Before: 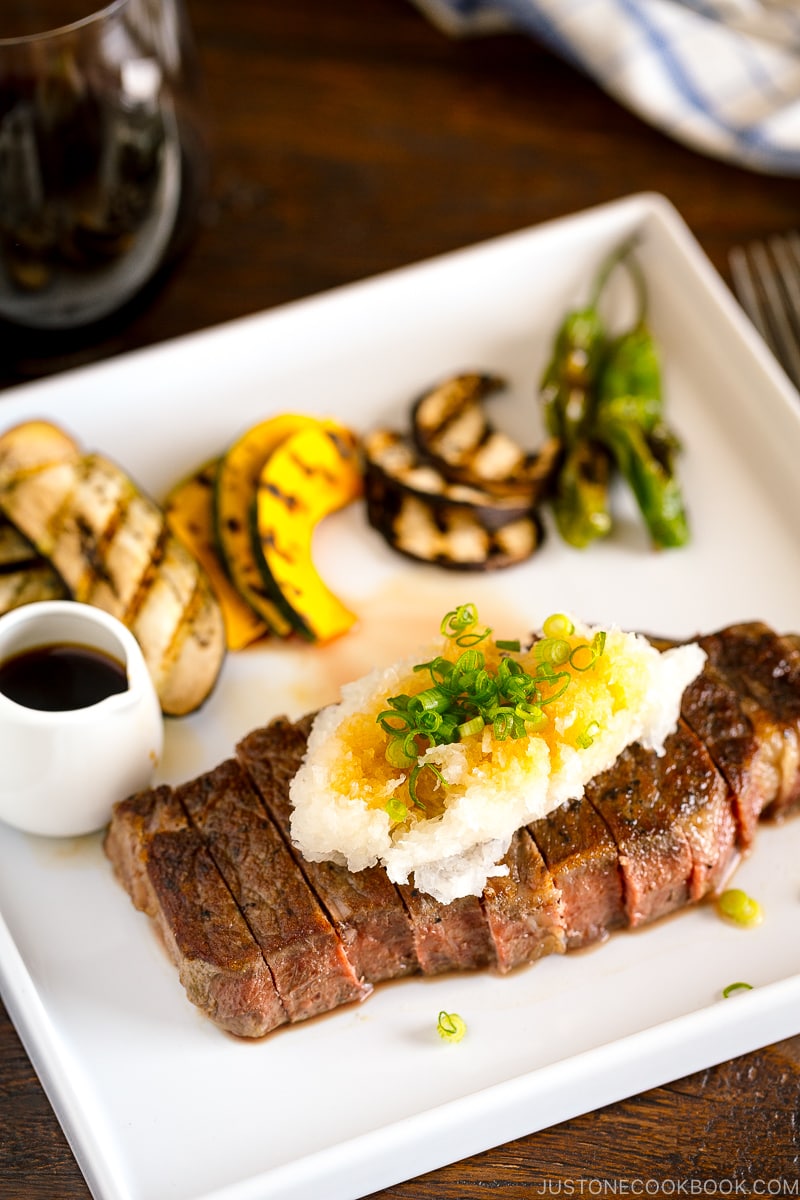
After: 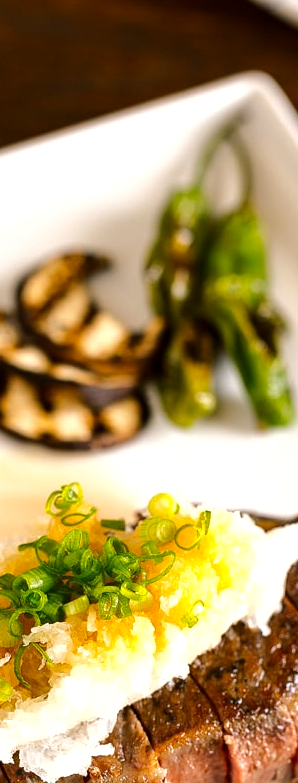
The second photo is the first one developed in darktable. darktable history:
tone equalizer: -8 EV -0.402 EV, -7 EV -0.382 EV, -6 EV -0.304 EV, -5 EV -0.193 EV, -3 EV 0.189 EV, -2 EV 0.343 EV, -1 EV 0.391 EV, +0 EV 0.393 EV, edges refinement/feathering 500, mask exposure compensation -1.57 EV, preserve details no
shadows and highlights: shadows -20.63, white point adjustment -1.86, highlights -35.15, shadows color adjustment 99.16%, highlights color adjustment 0.509%
crop and rotate: left 49.54%, top 10.118%, right 13.201%, bottom 24.611%
